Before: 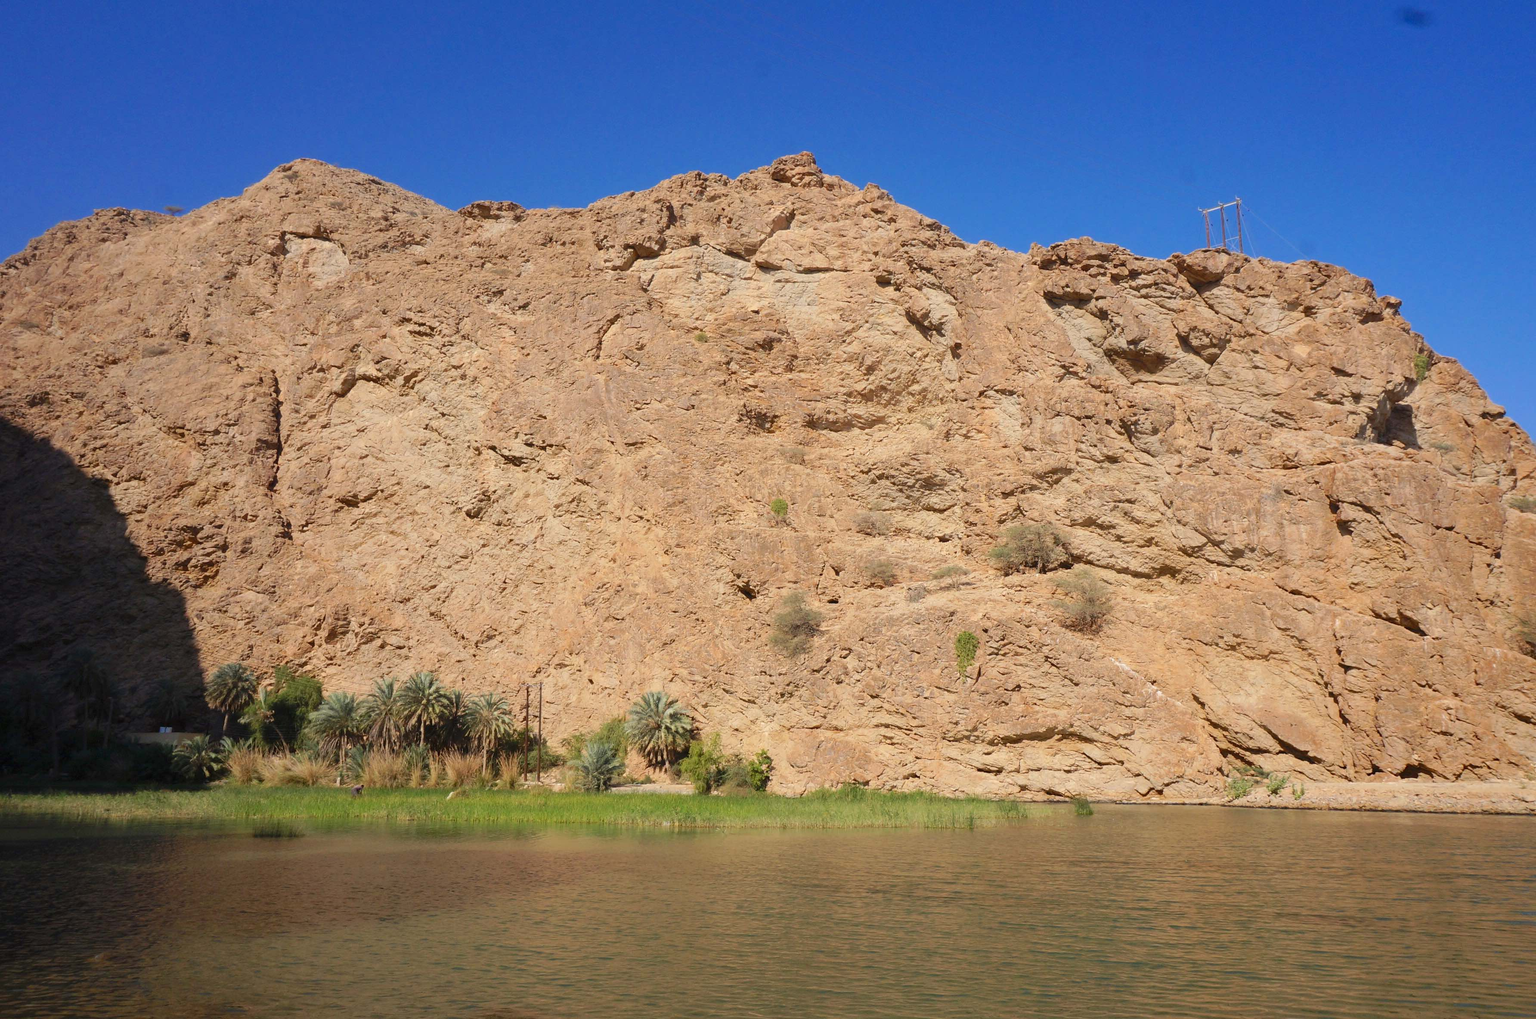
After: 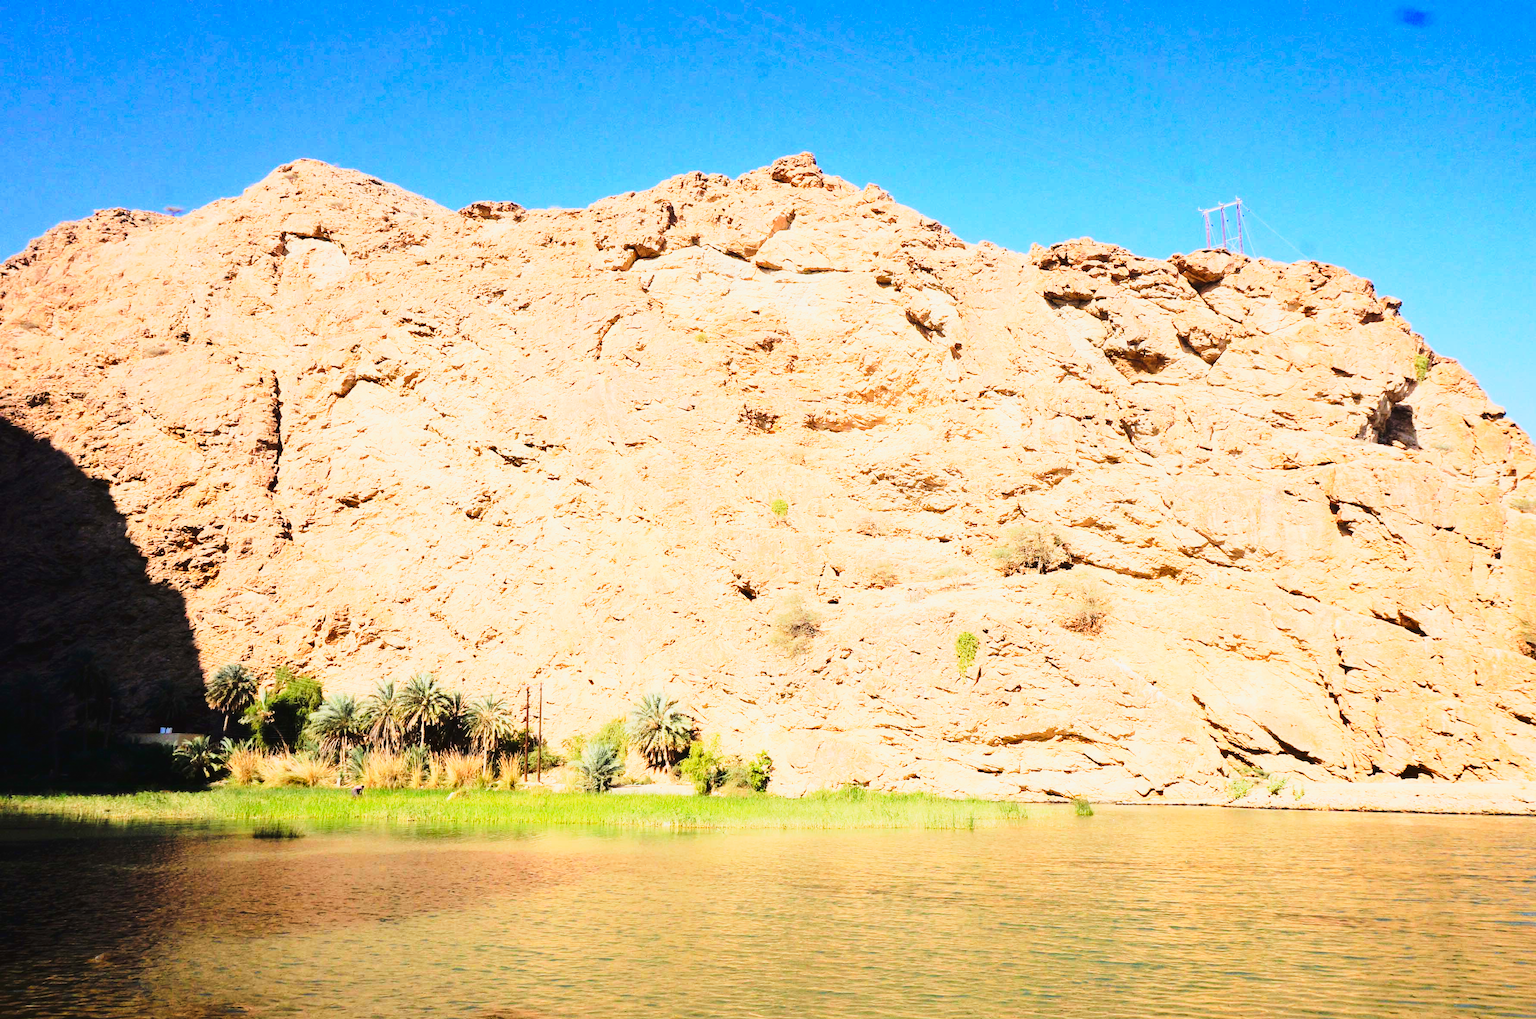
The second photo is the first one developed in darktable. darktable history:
tone curve: curves: ch0 [(0.003, 0.023) (0.071, 0.052) (0.236, 0.197) (0.466, 0.557) (0.644, 0.748) (0.803, 0.88) (0.994, 0.968)]; ch1 [(0, 0) (0.262, 0.227) (0.417, 0.386) (0.469, 0.467) (0.502, 0.498) (0.528, 0.53) (0.573, 0.57) (0.605, 0.621) (0.644, 0.671) (0.686, 0.728) (0.994, 0.987)]; ch2 [(0, 0) (0.262, 0.188) (0.385, 0.353) (0.427, 0.424) (0.495, 0.493) (0.515, 0.534) (0.547, 0.556) (0.589, 0.613) (0.644, 0.748) (1, 1)], color space Lab, linked channels, preserve colors none
base curve: curves: ch0 [(0, 0) (0.007, 0.004) (0.027, 0.03) (0.046, 0.07) (0.207, 0.54) (0.442, 0.872) (0.673, 0.972) (1, 1)], preserve colors none
